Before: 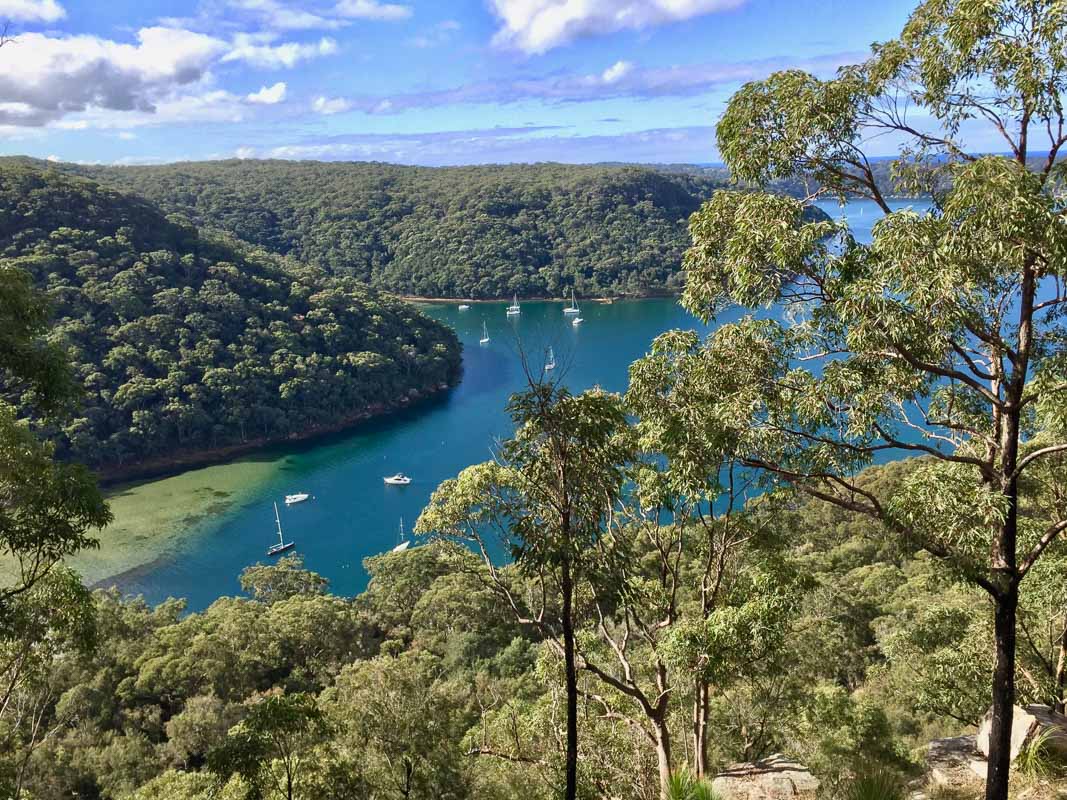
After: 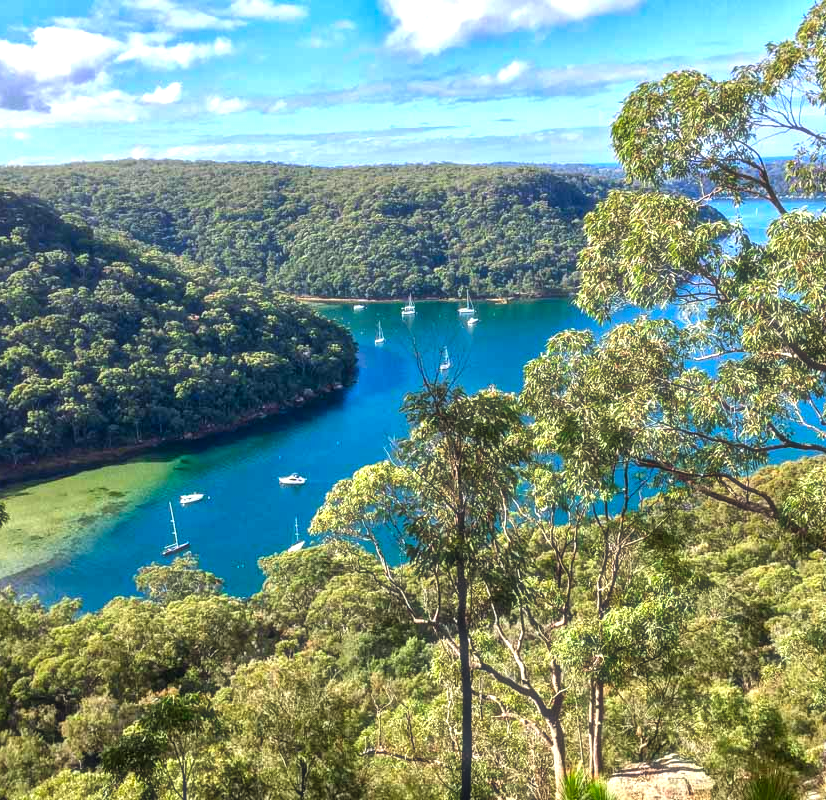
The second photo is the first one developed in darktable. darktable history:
local contrast: on, module defaults
crop: left 9.845%, right 12.652%
haze removal: strength -0.104, compatibility mode true, adaptive false
contrast brightness saturation: saturation 0.122
tone equalizer: -8 EV -0.441 EV, -7 EV -0.418 EV, -6 EV -0.365 EV, -5 EV -0.188 EV, -3 EV 0.235 EV, -2 EV 0.317 EV, -1 EV 0.404 EV, +0 EV 0.428 EV
color correction: highlights b* 0.014, saturation 1.33
exposure: exposure 0.171 EV, compensate highlight preservation false
